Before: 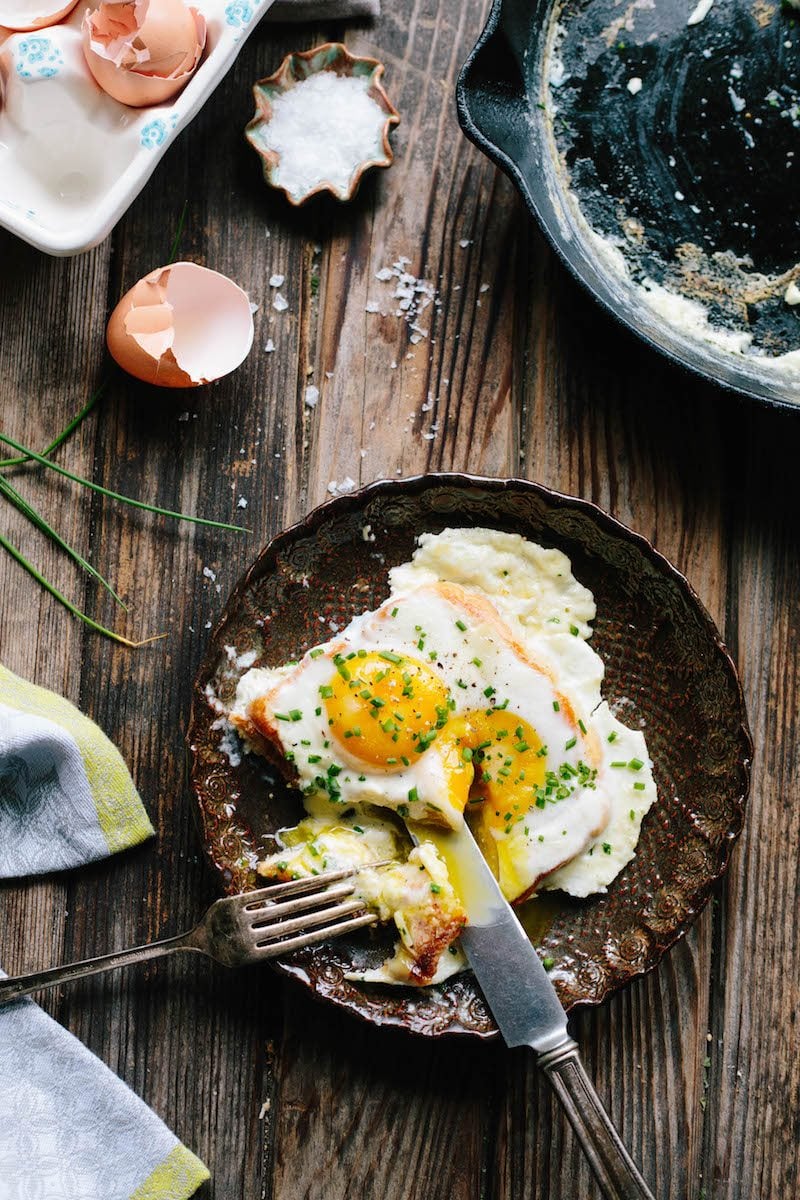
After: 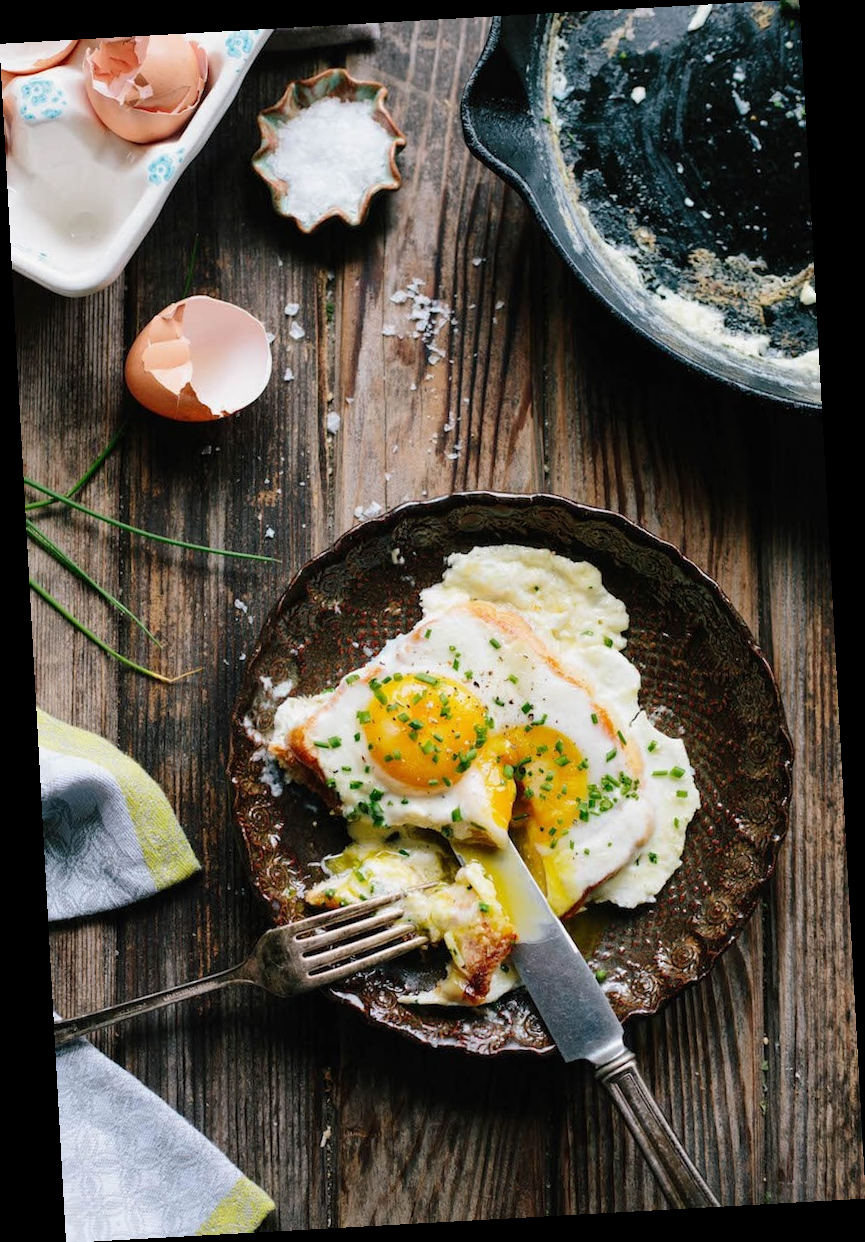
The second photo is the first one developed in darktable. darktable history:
exposure: exposure -0.072 EV, compensate highlight preservation false
rotate and perspective: rotation -3.18°, automatic cropping off
